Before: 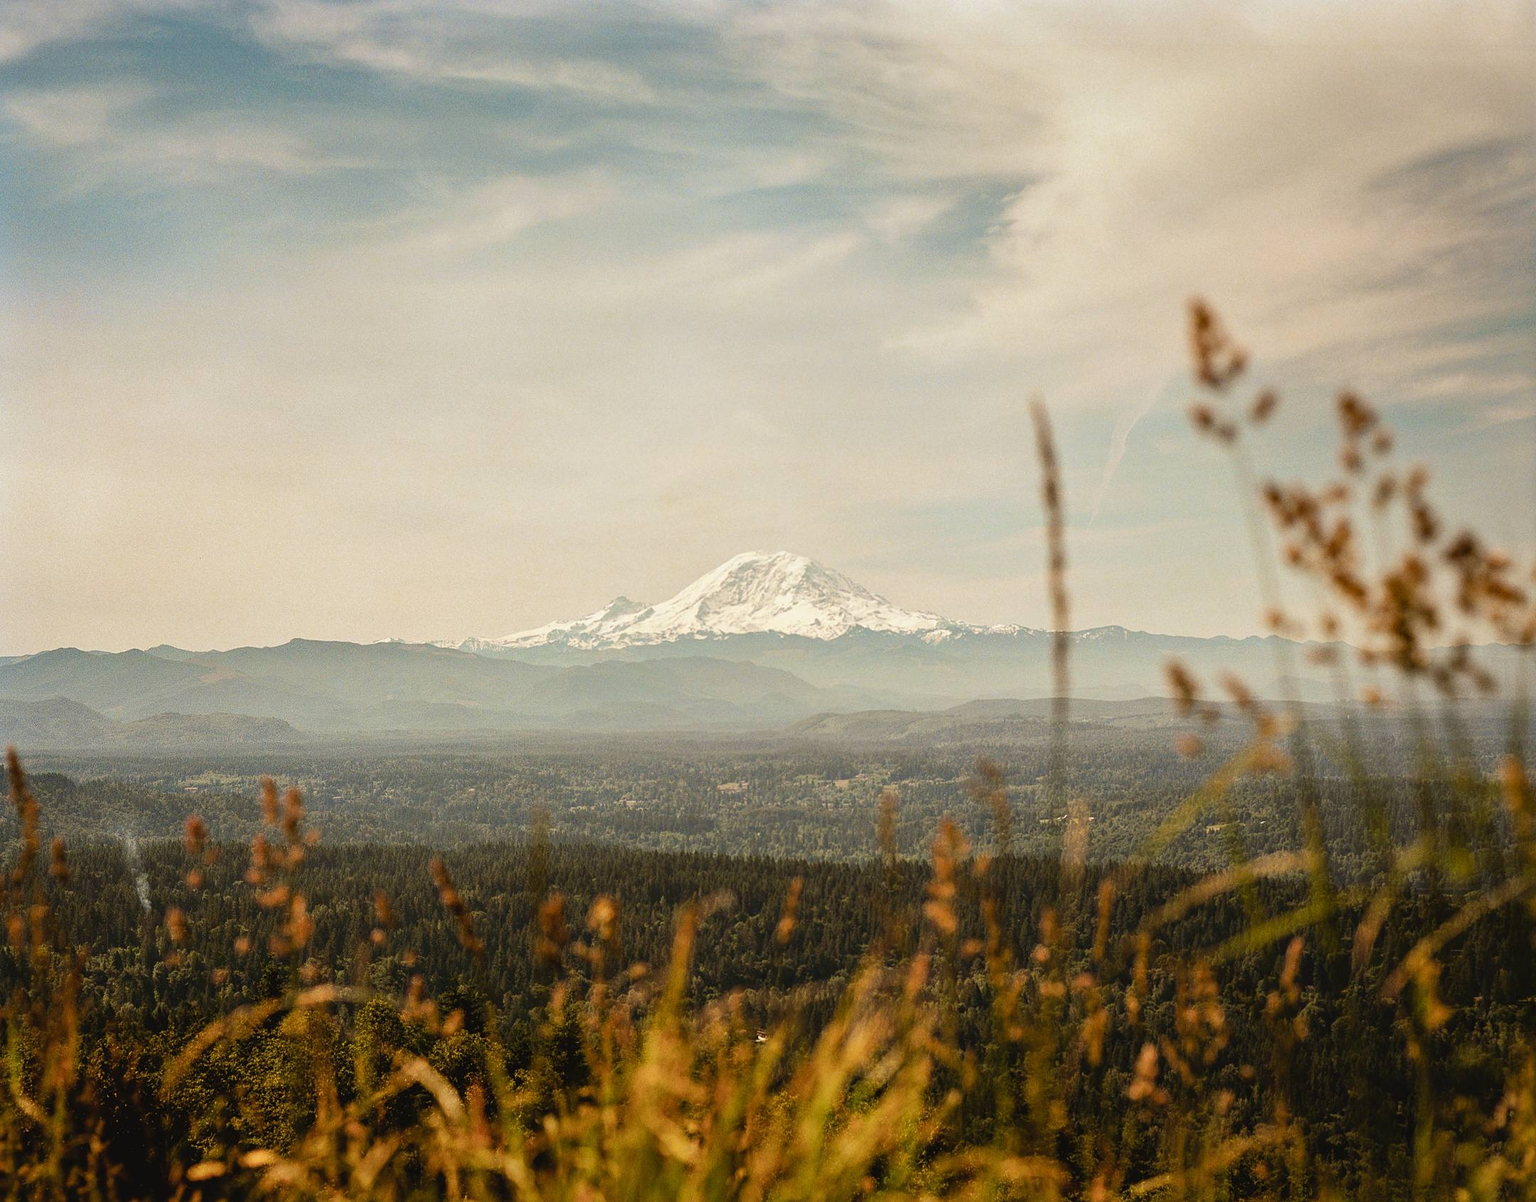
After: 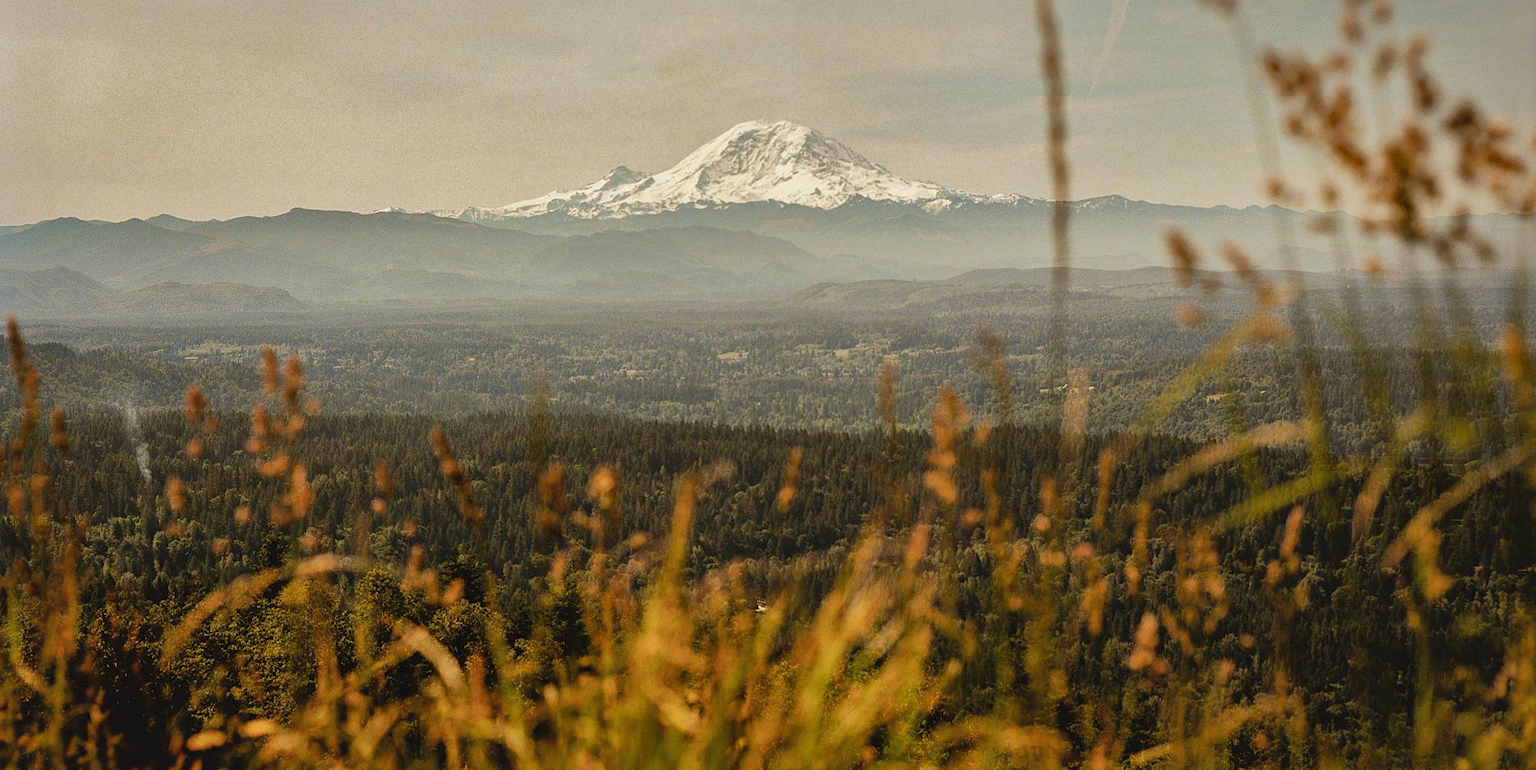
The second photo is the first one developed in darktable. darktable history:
crop and rotate: top 35.903%
shadows and highlights: shadows 40.13, highlights -60.1
